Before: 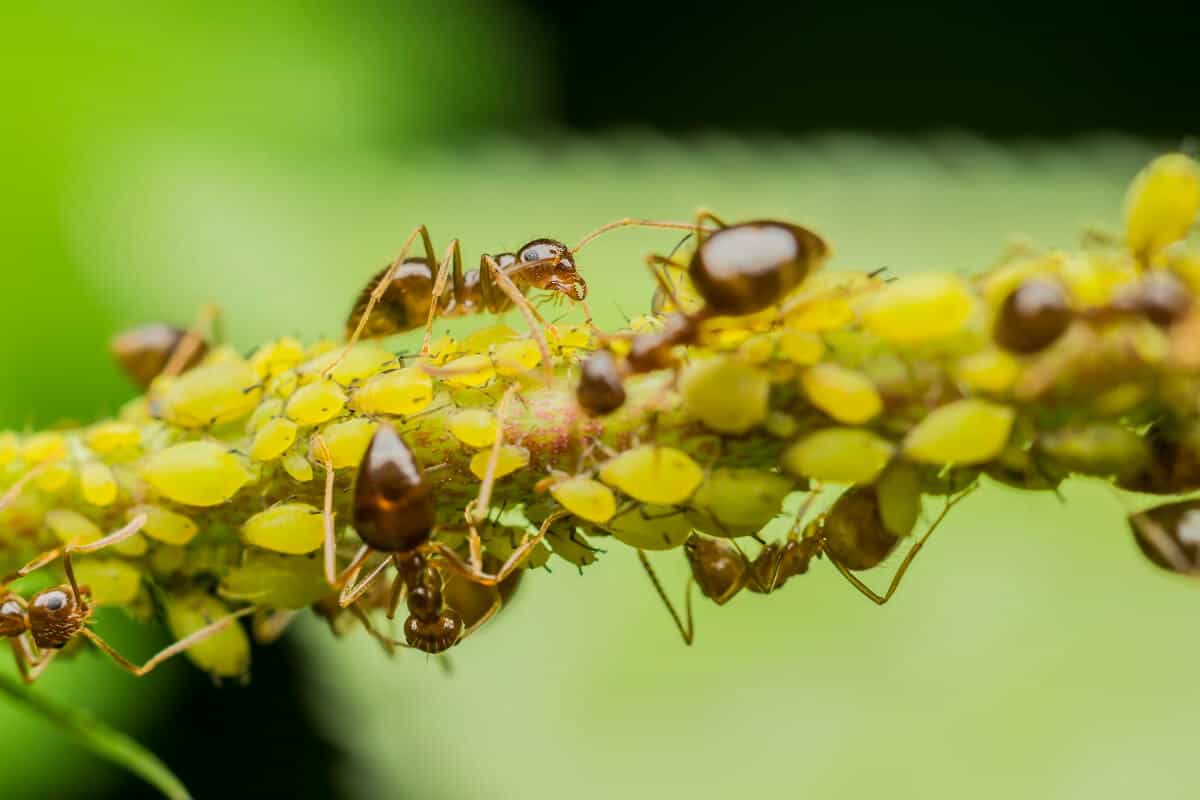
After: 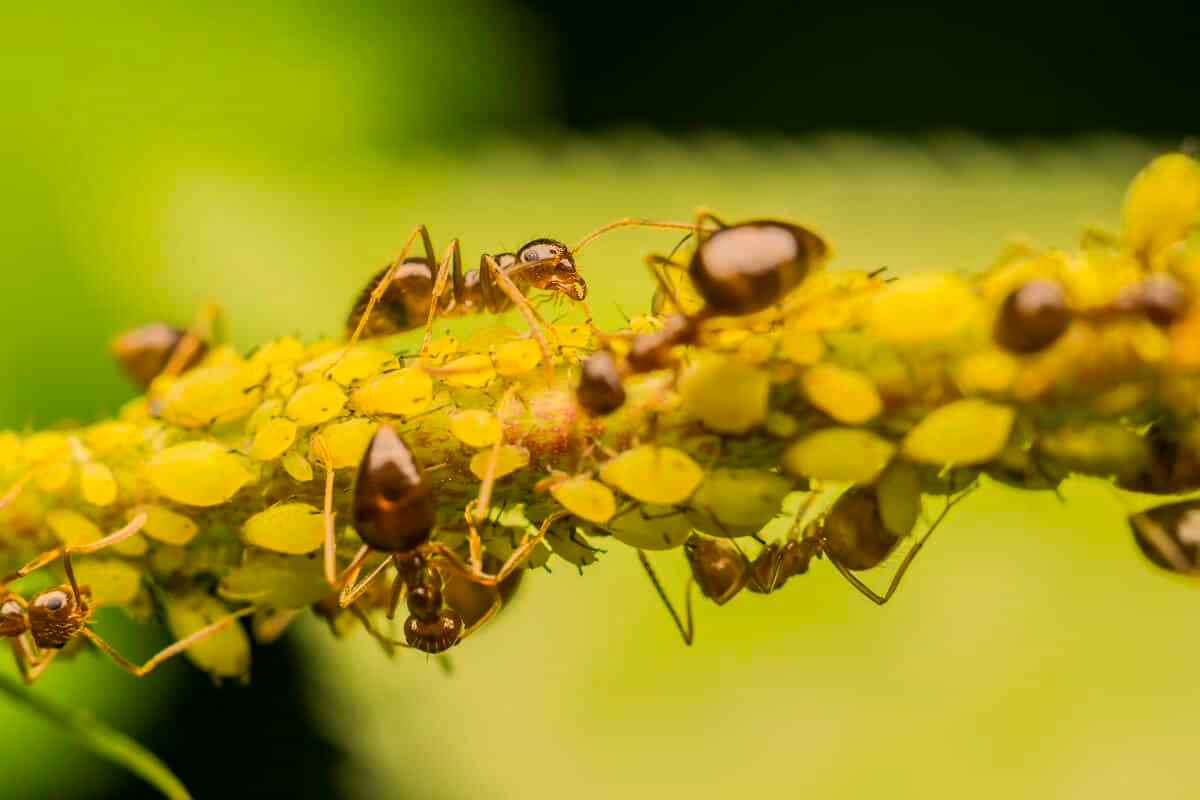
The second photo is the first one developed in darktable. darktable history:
haze removal: adaptive false
color correction: highlights a* 15, highlights b* 31.55
